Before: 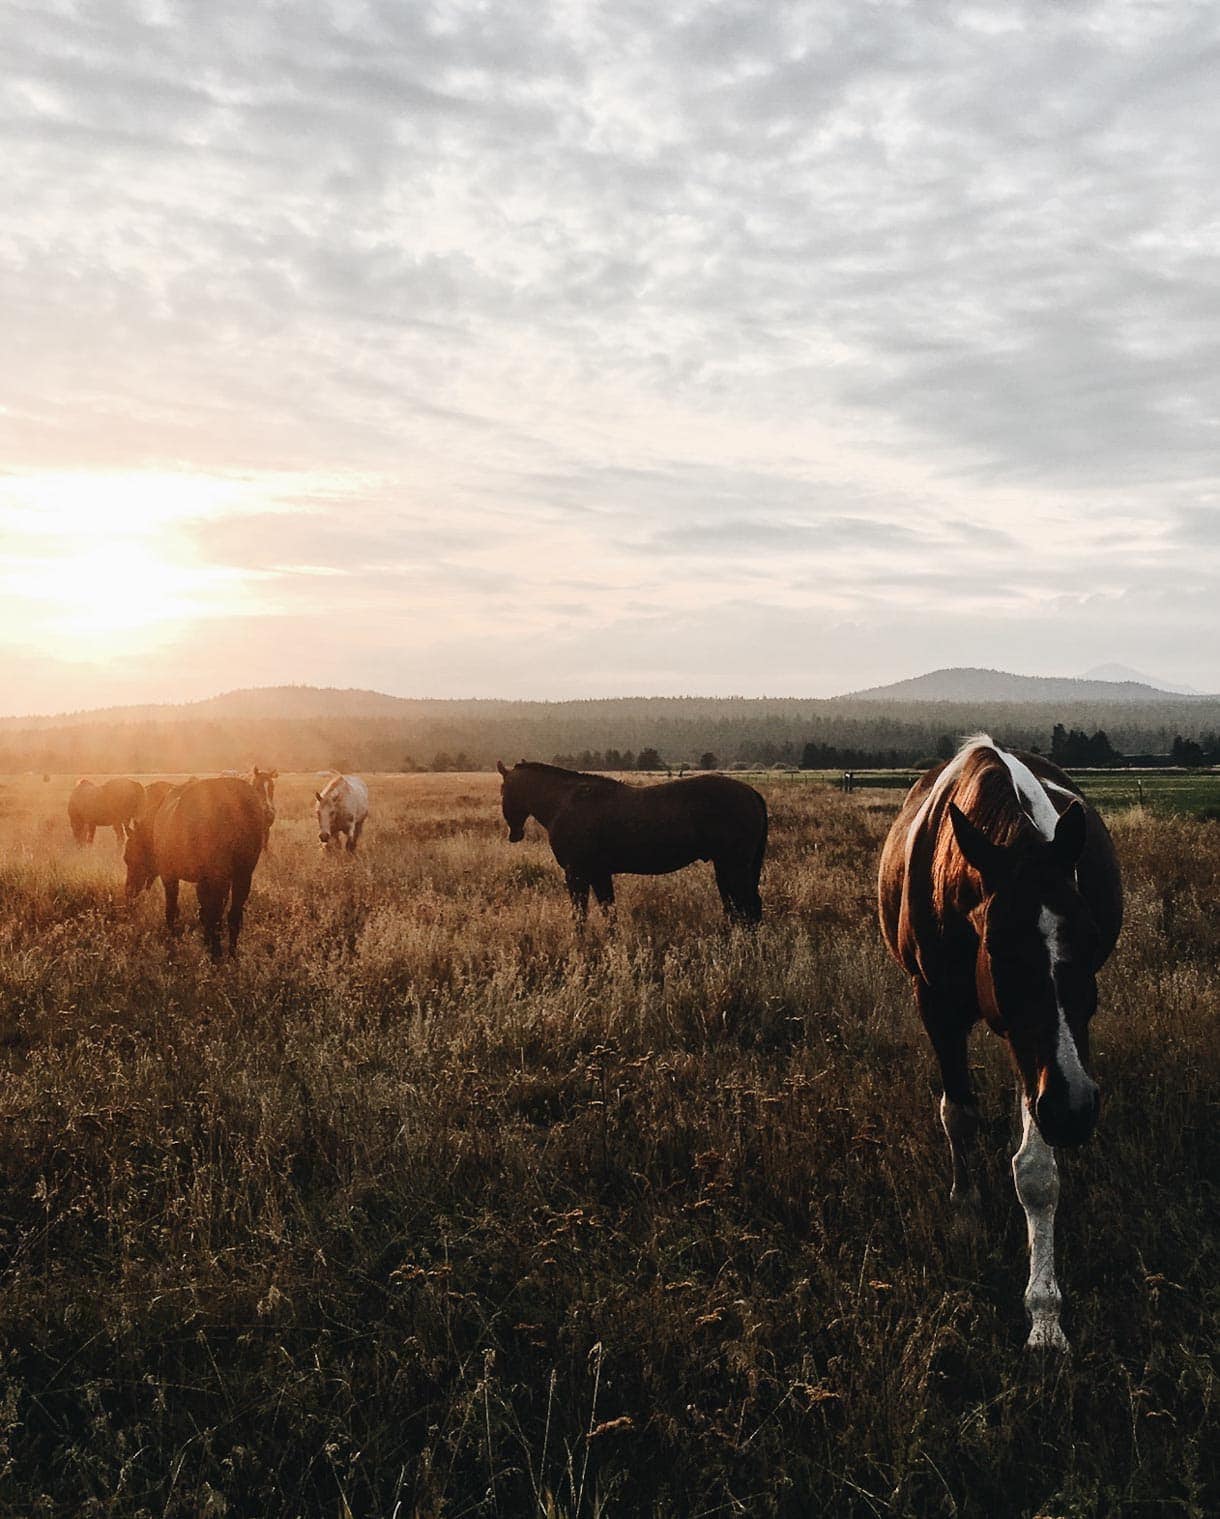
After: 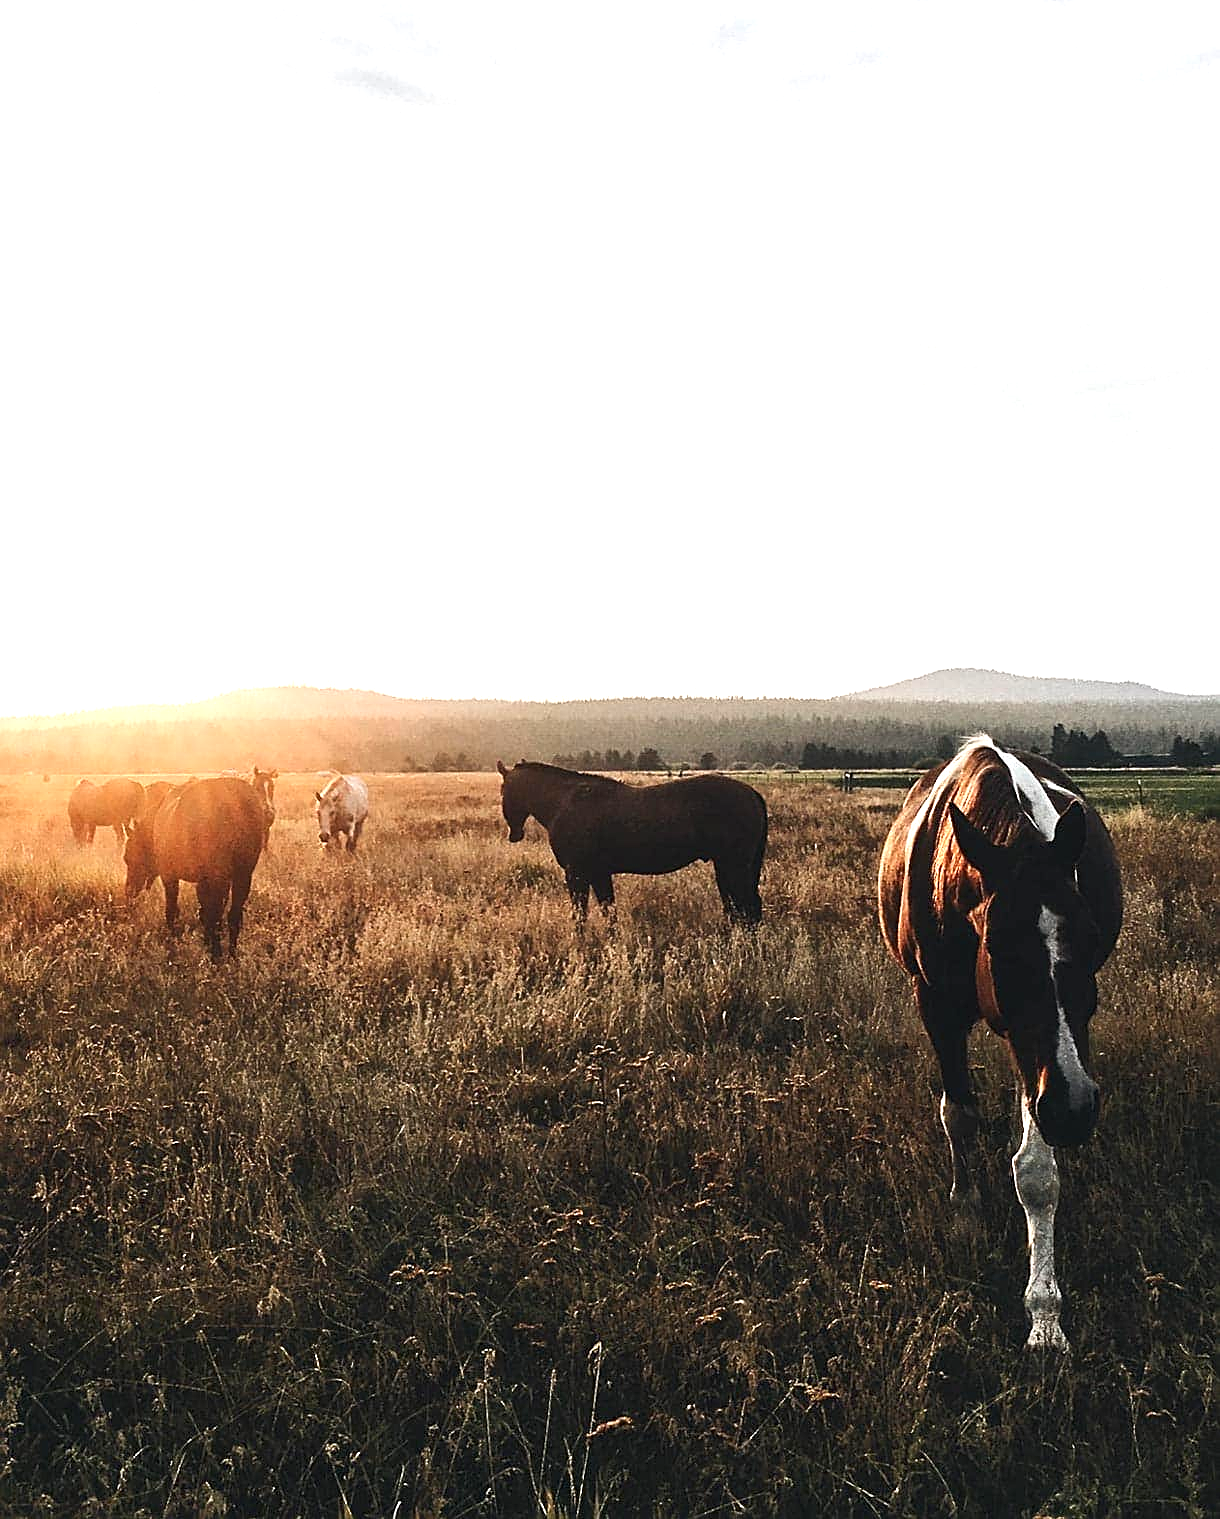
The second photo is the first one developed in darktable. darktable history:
exposure: exposure 0.943 EV, compensate highlight preservation false
sharpen: on, module defaults
